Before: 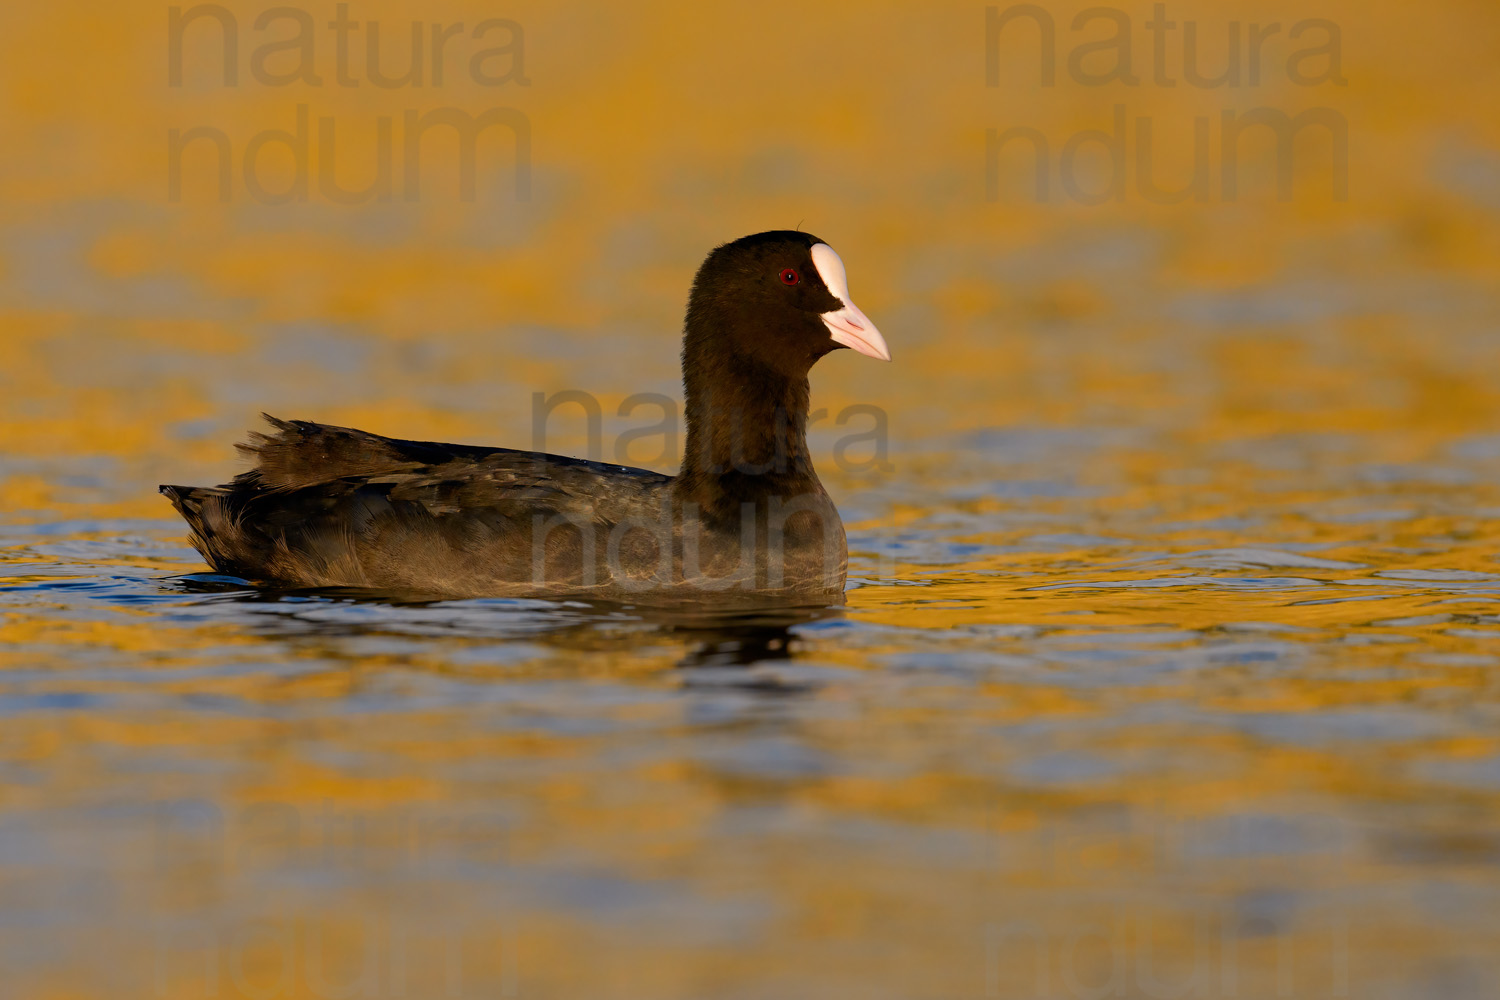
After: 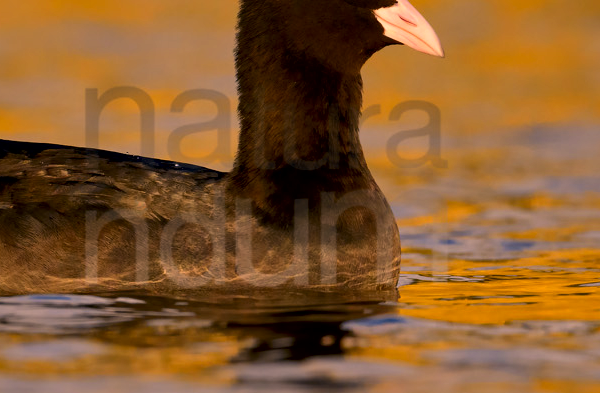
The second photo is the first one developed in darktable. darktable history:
local contrast: mode bilateral grid, contrast 25, coarseness 60, detail 150%, midtone range 0.2
color correction: highlights a* 17.73, highlights b* 18.38
crop: left 29.837%, top 30.406%, right 30.104%, bottom 30.216%
